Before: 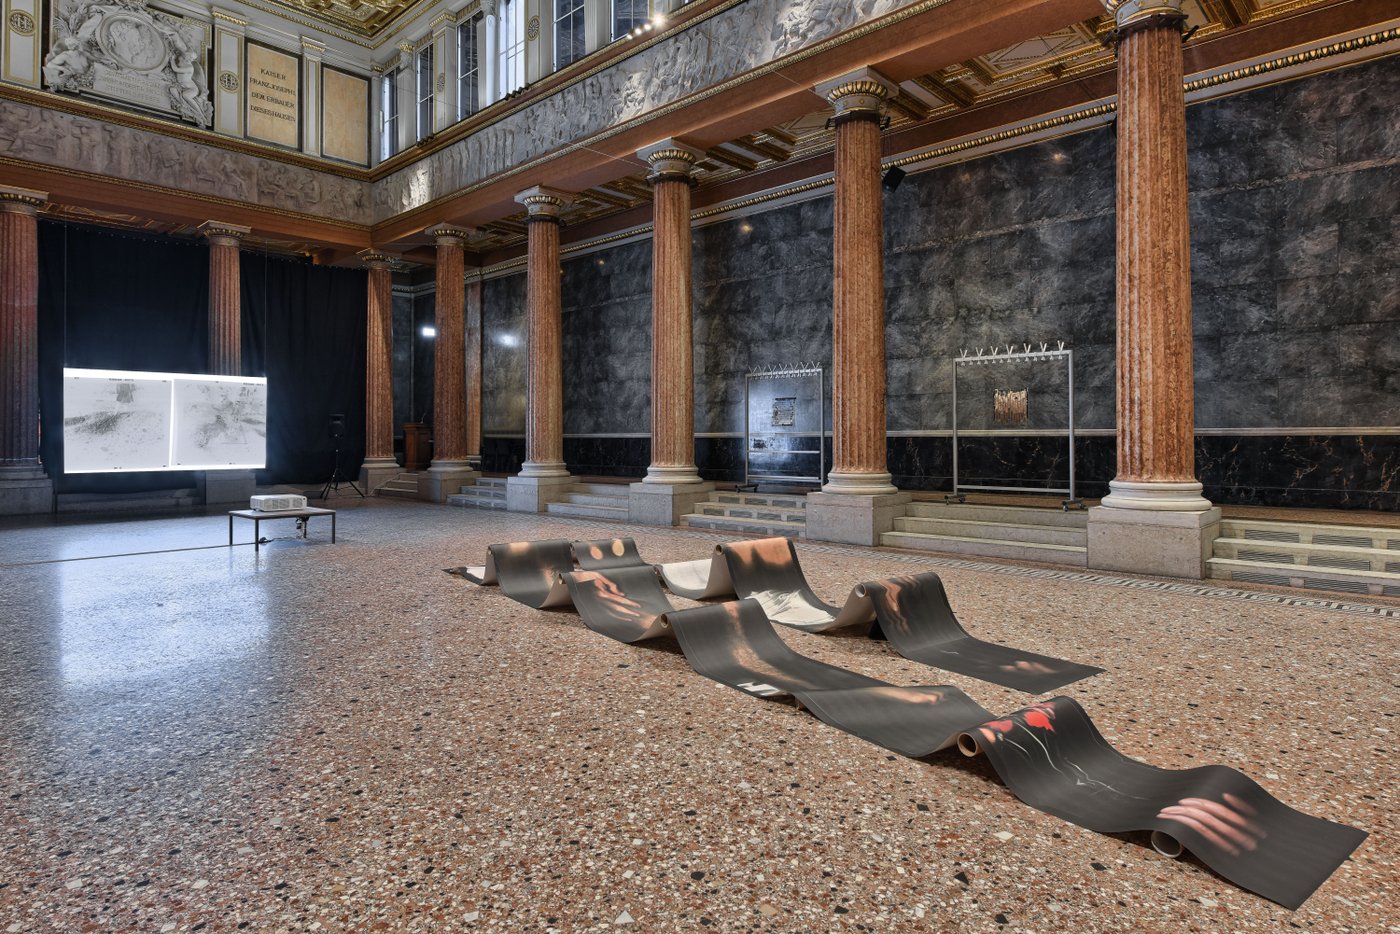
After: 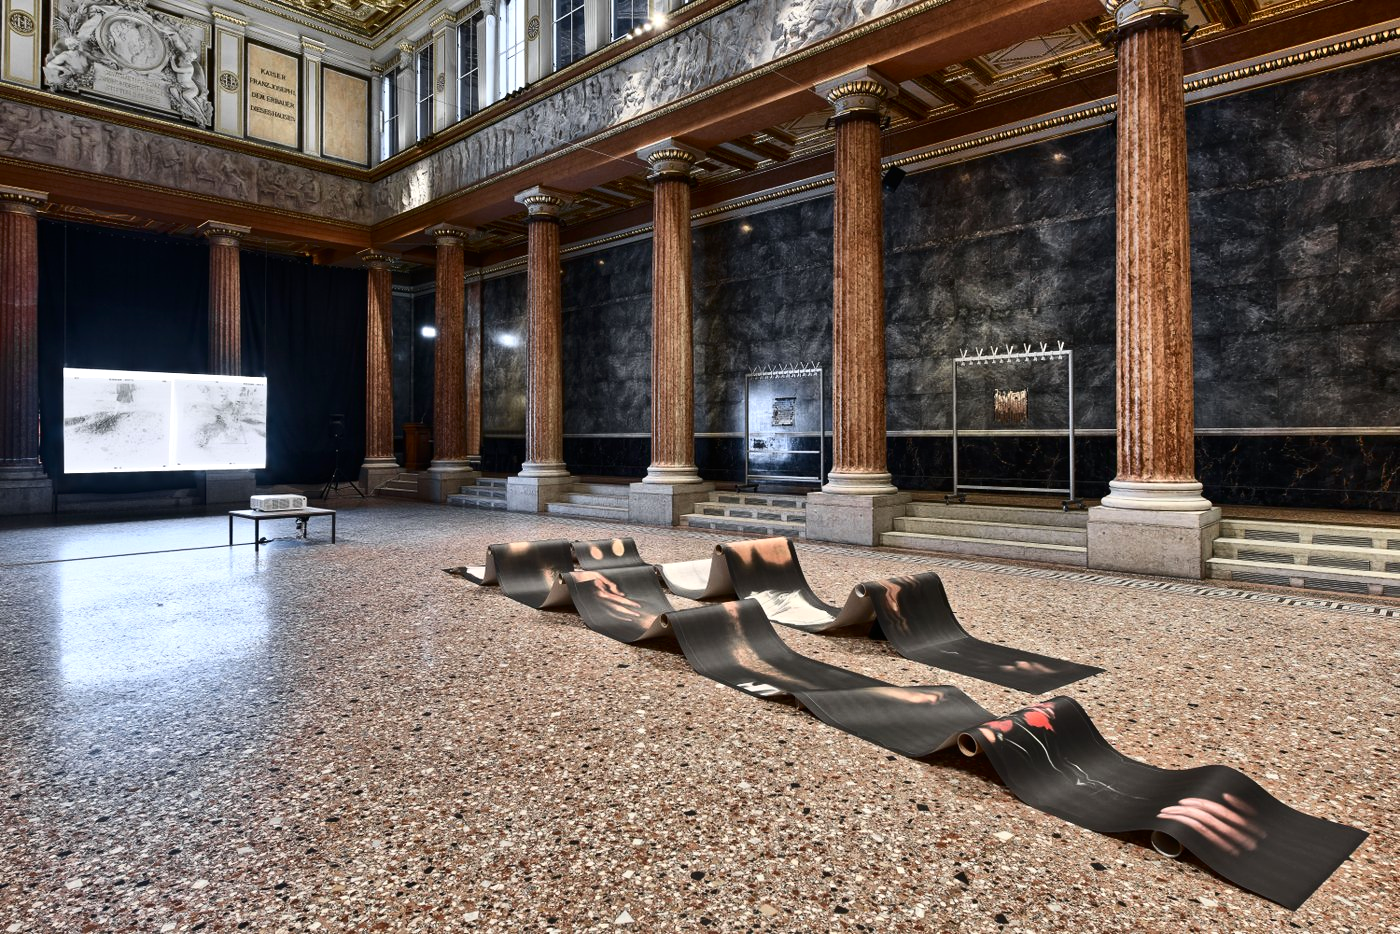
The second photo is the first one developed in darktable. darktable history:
contrast brightness saturation: contrast 0.28
levels: levels [0, 0.476, 0.951]
